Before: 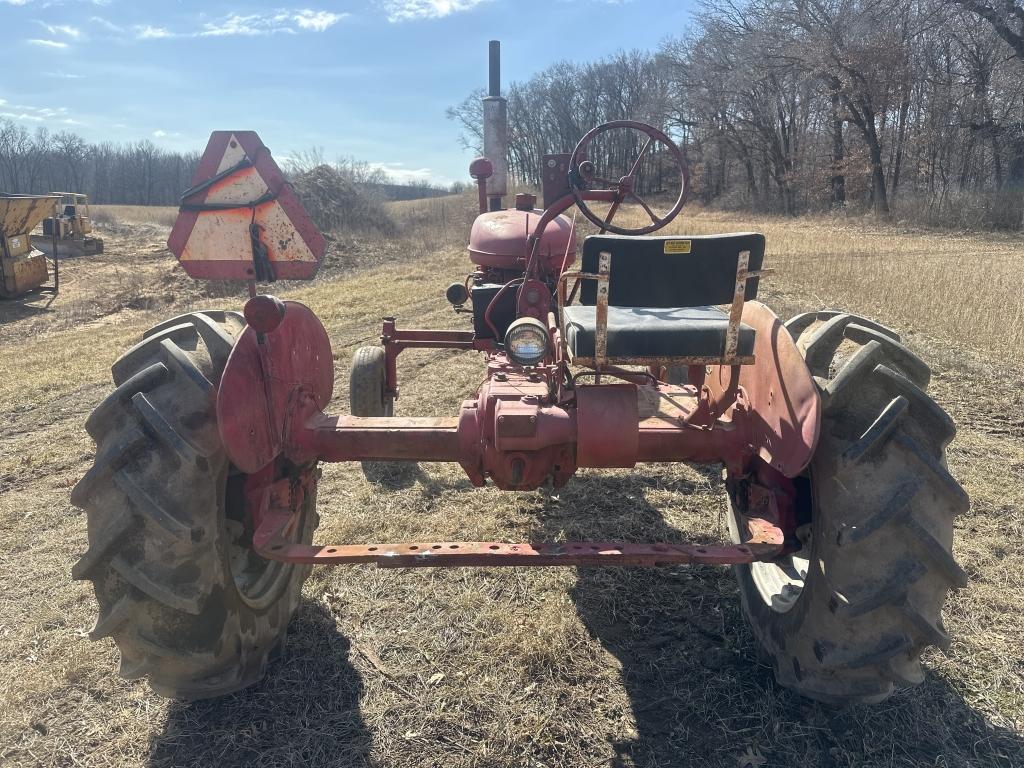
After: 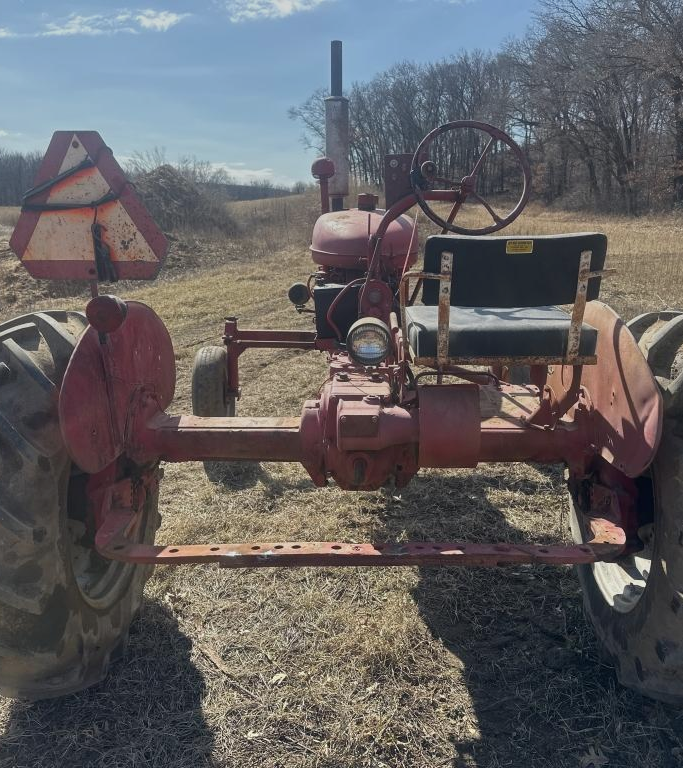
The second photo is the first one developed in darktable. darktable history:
crop and rotate: left 15.446%, right 17.836%
graduated density: rotation 5.63°, offset 76.9
